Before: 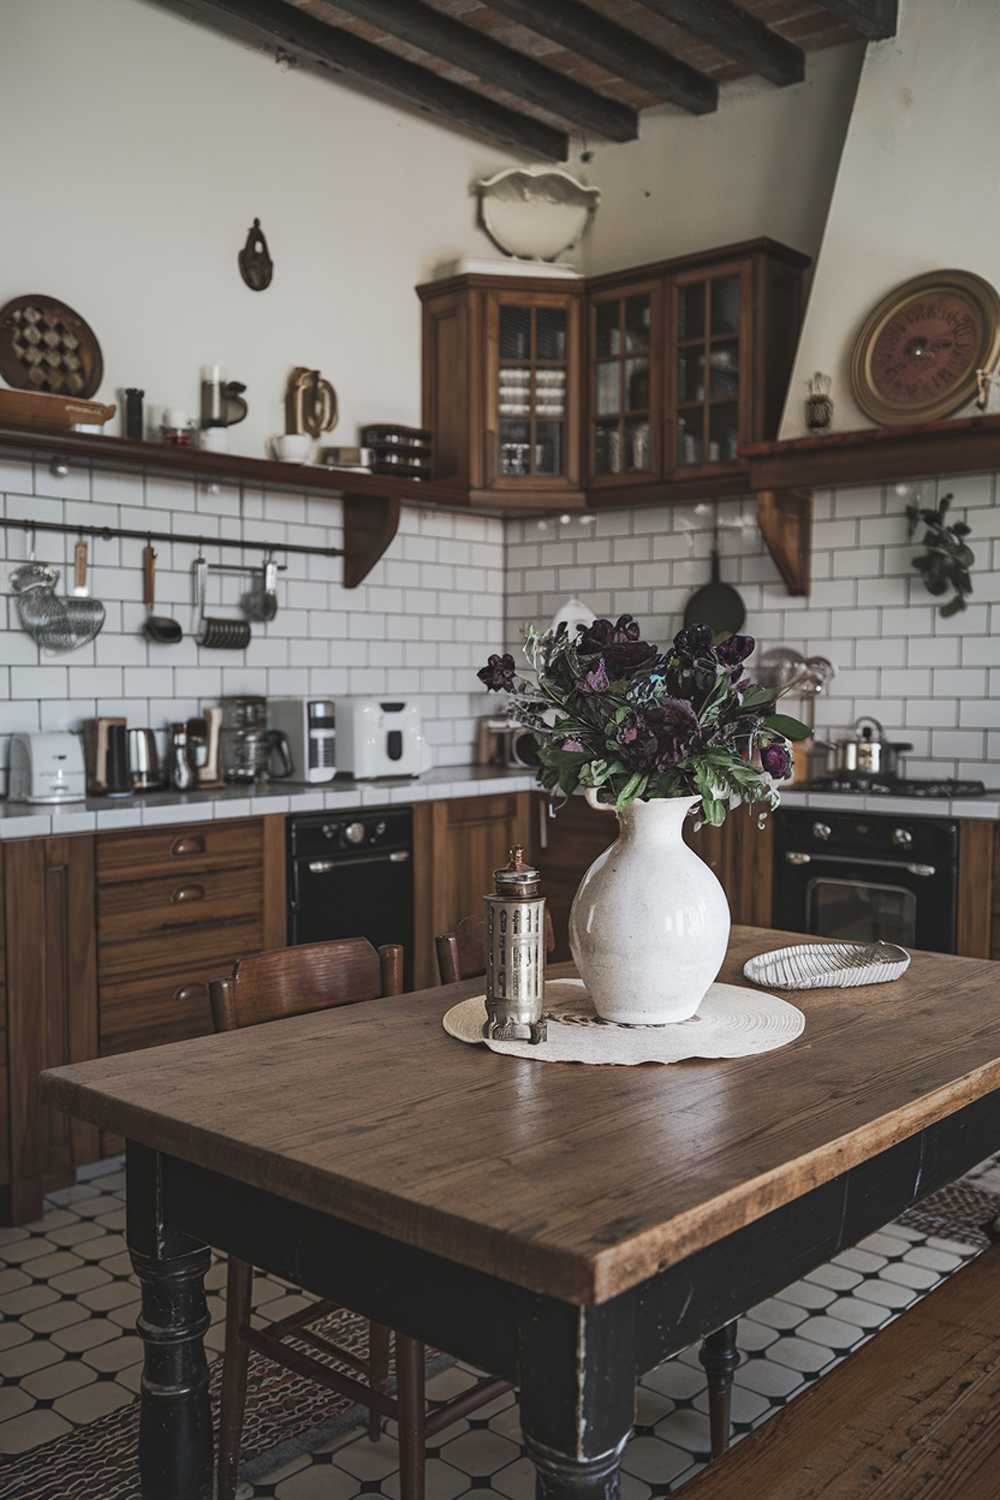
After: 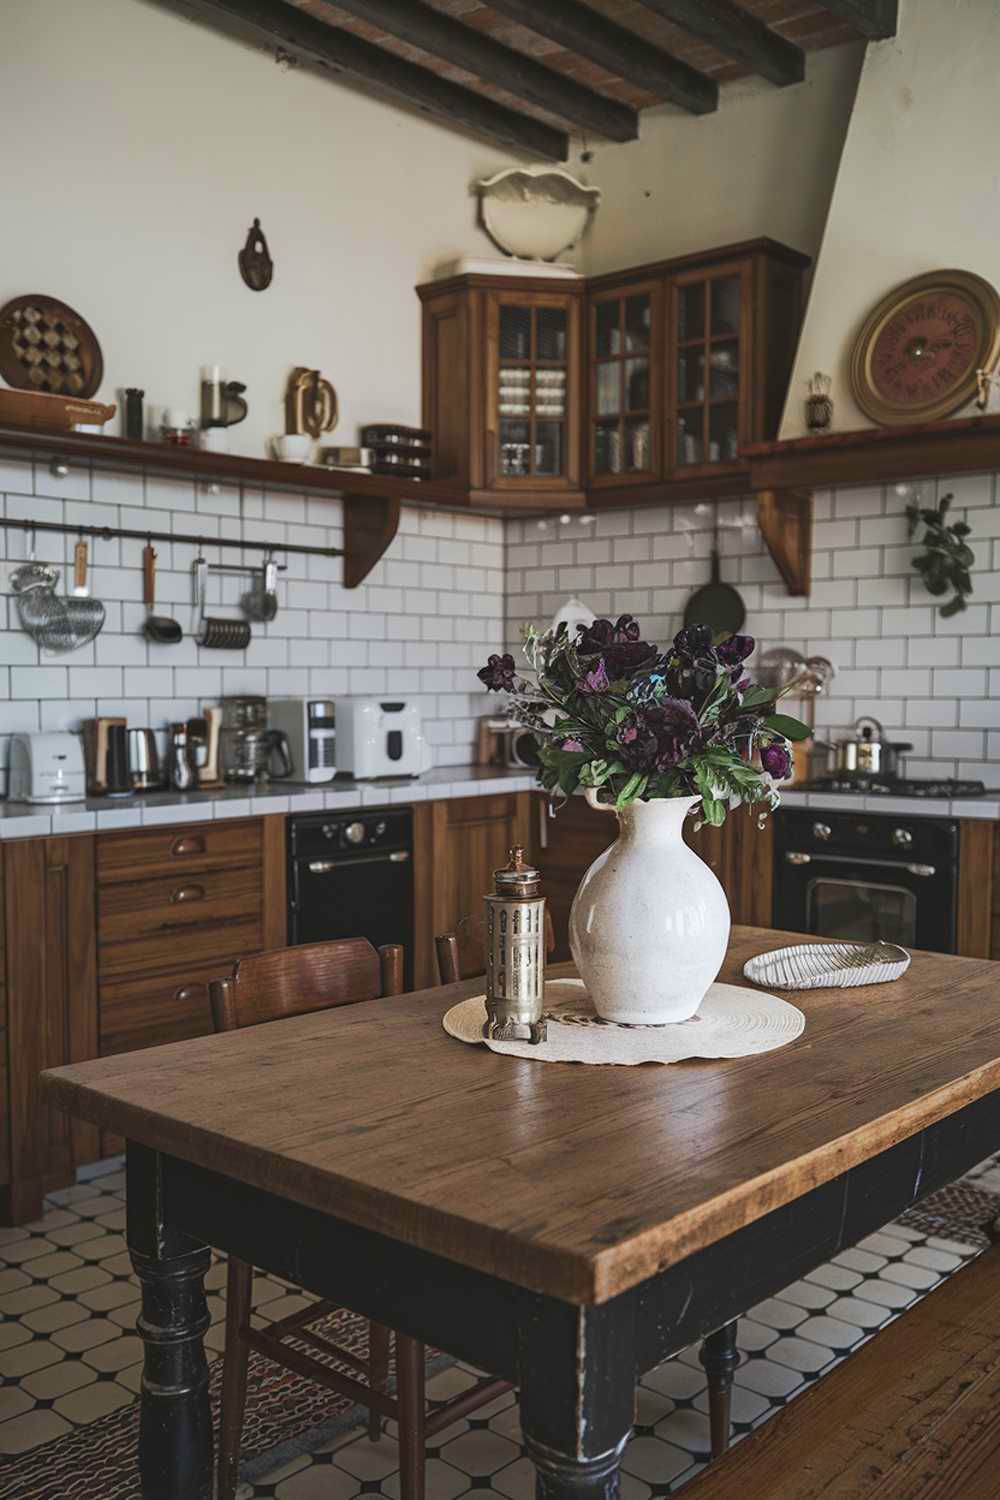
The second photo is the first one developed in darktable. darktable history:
levels: mode automatic
velvia: strength 40.57%
